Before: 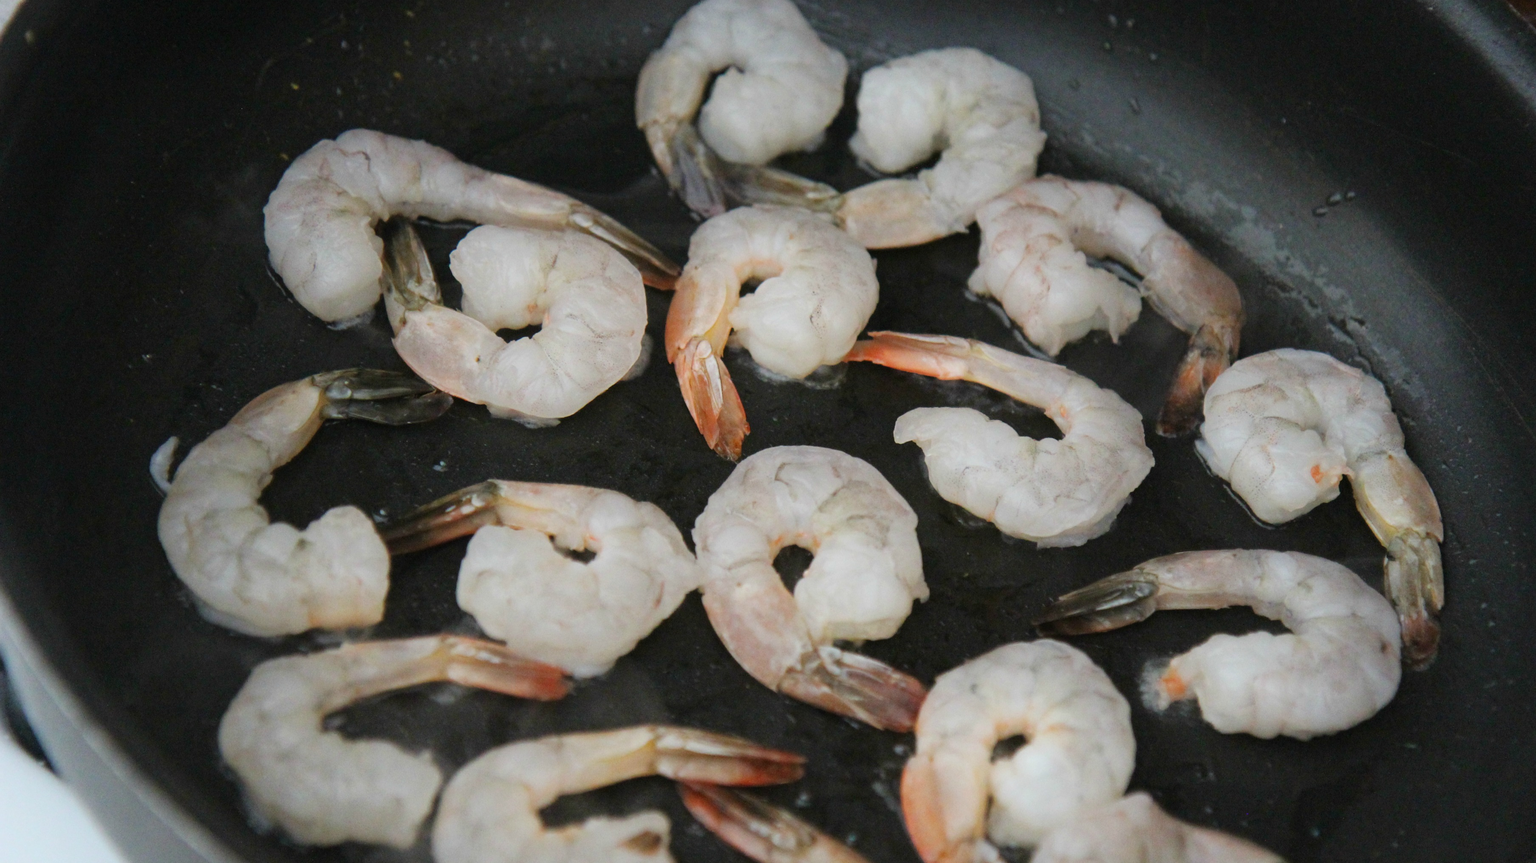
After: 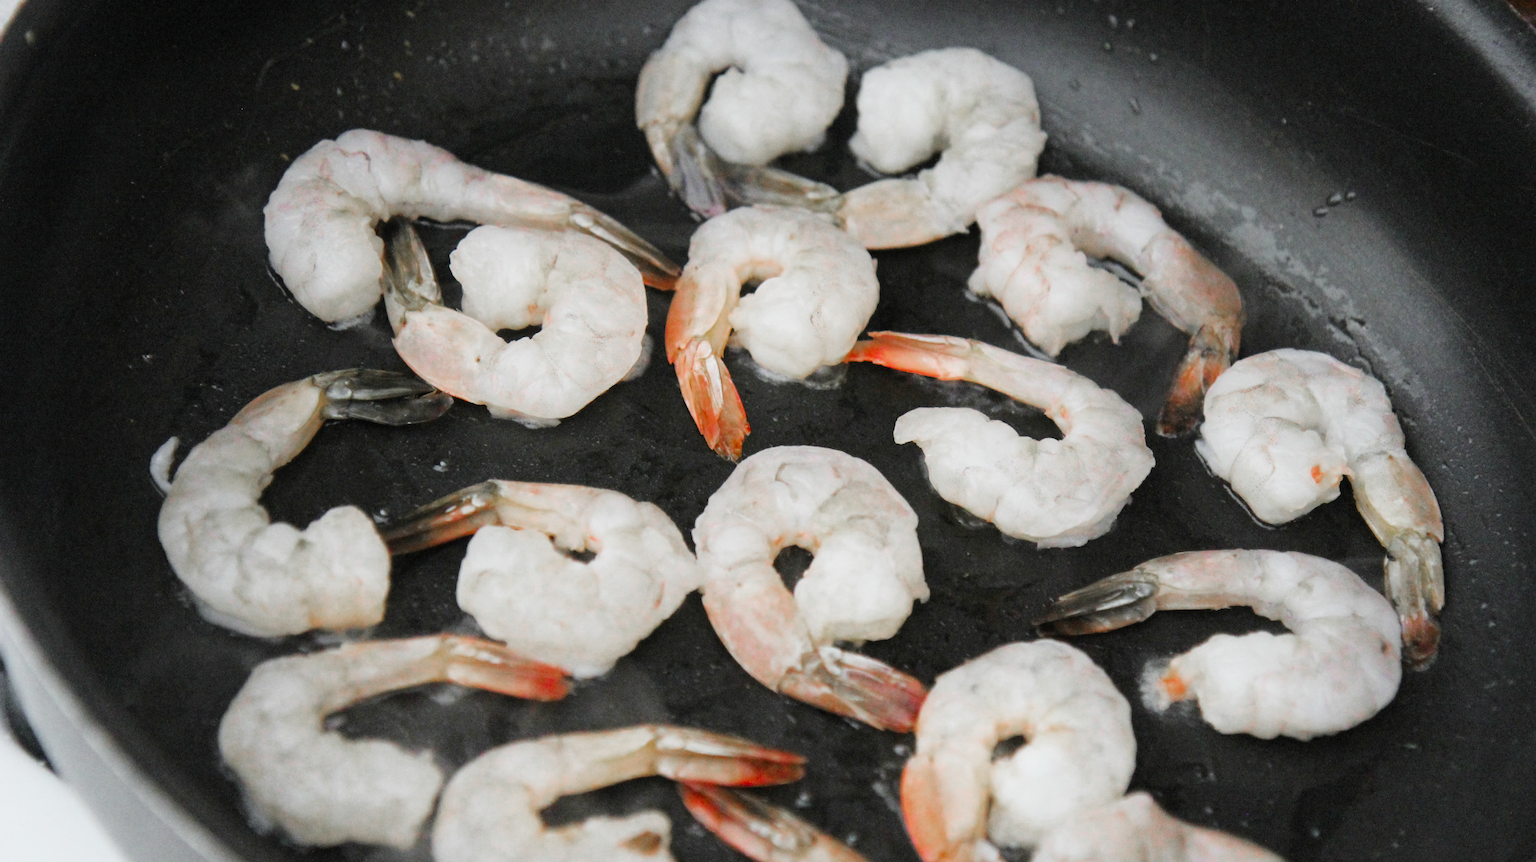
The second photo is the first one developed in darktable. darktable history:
filmic rgb: hardness 4.17
color zones: curves: ch0 [(0, 0.48) (0.209, 0.398) (0.305, 0.332) (0.429, 0.493) (0.571, 0.5) (0.714, 0.5) (0.857, 0.5) (1, 0.48)]; ch1 [(0, 0.736) (0.143, 0.625) (0.225, 0.371) (0.429, 0.256) (0.571, 0.241) (0.714, 0.213) (0.857, 0.48) (1, 0.736)]; ch2 [(0, 0.448) (0.143, 0.498) (0.286, 0.5) (0.429, 0.5) (0.571, 0.5) (0.714, 0.5) (0.857, 0.5) (1, 0.448)]
exposure: black level correction 0, exposure 1 EV, compensate exposure bias true, compensate highlight preservation false
